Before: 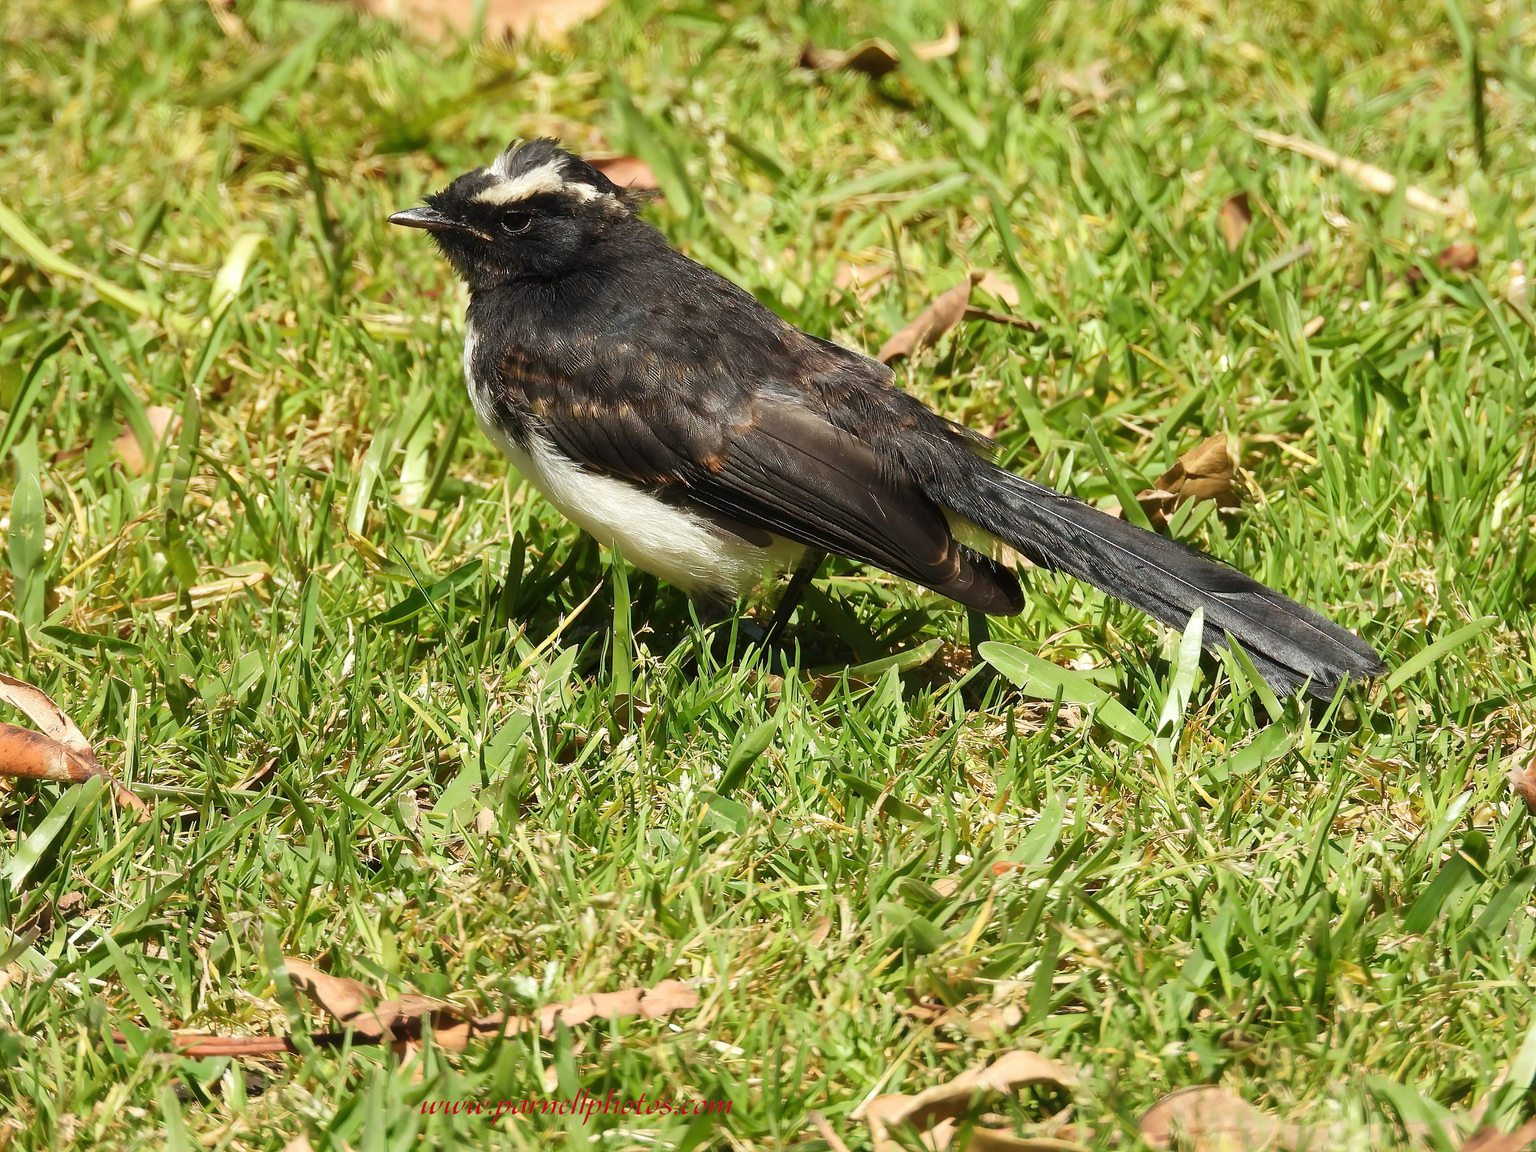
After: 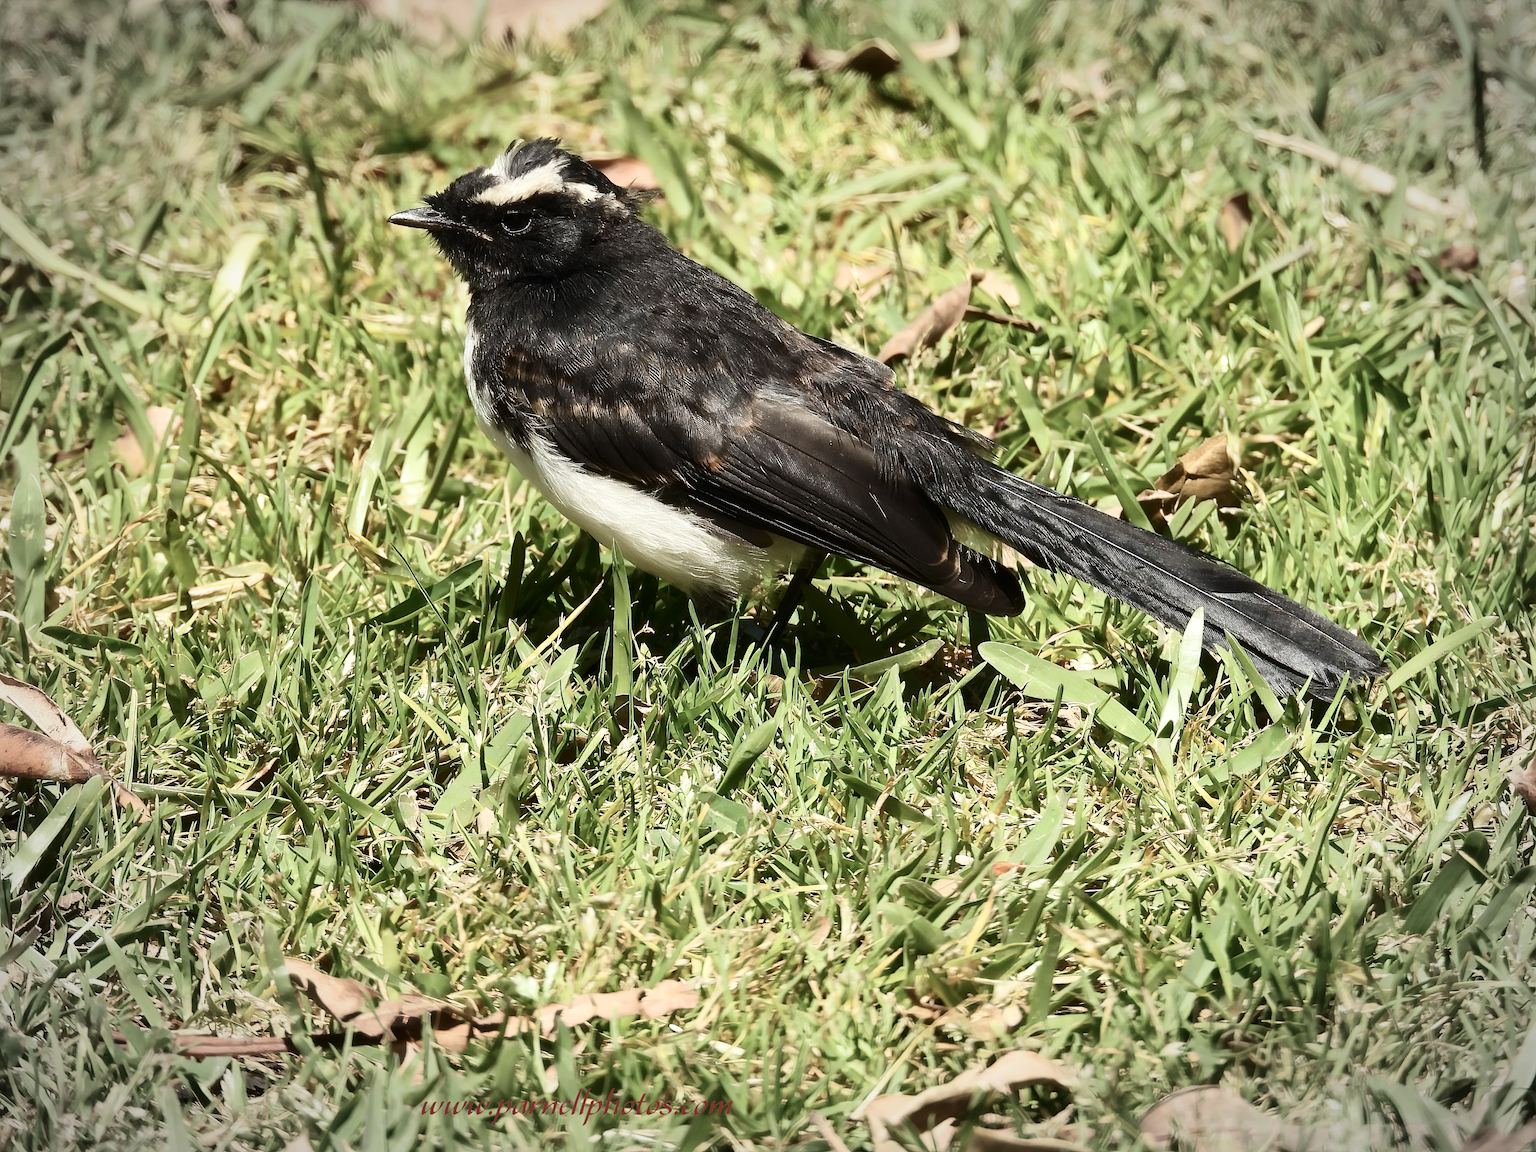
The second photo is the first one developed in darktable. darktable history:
contrast brightness saturation: contrast 0.25, saturation -0.31
vignetting: automatic ratio true
